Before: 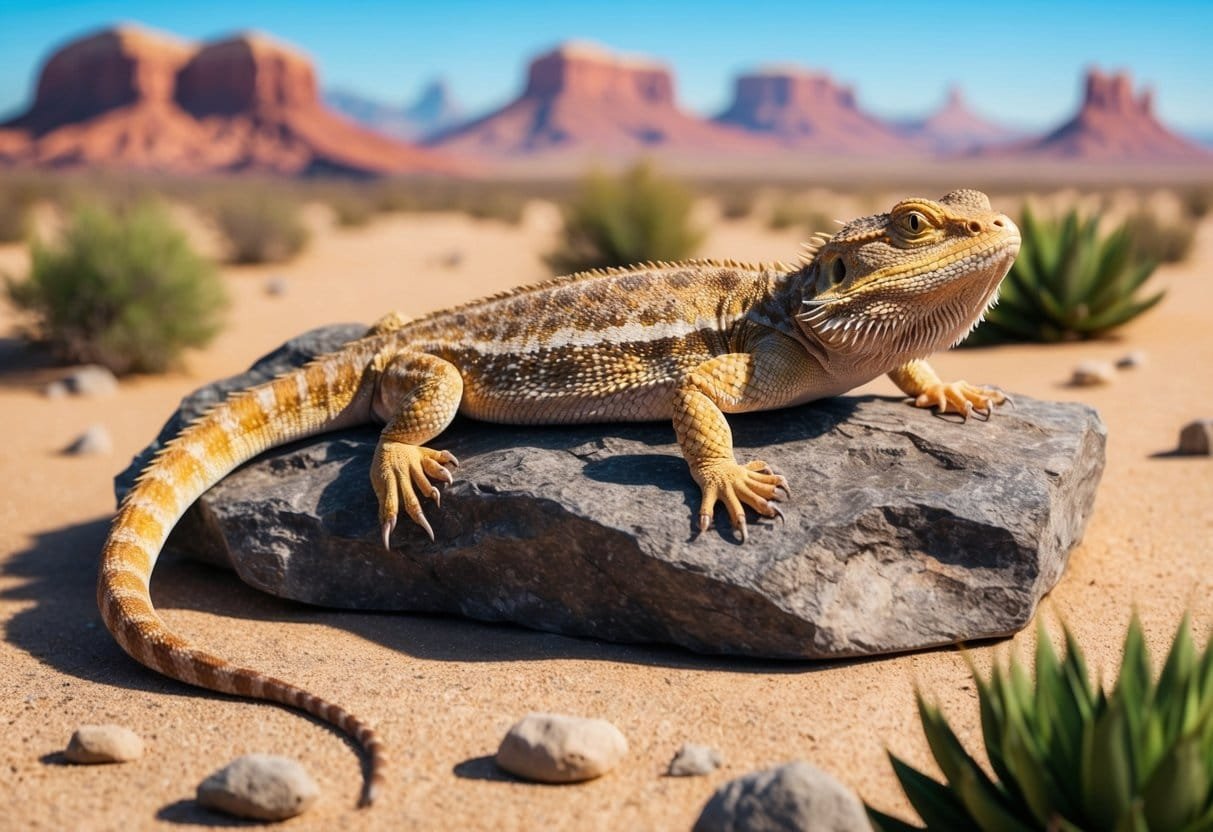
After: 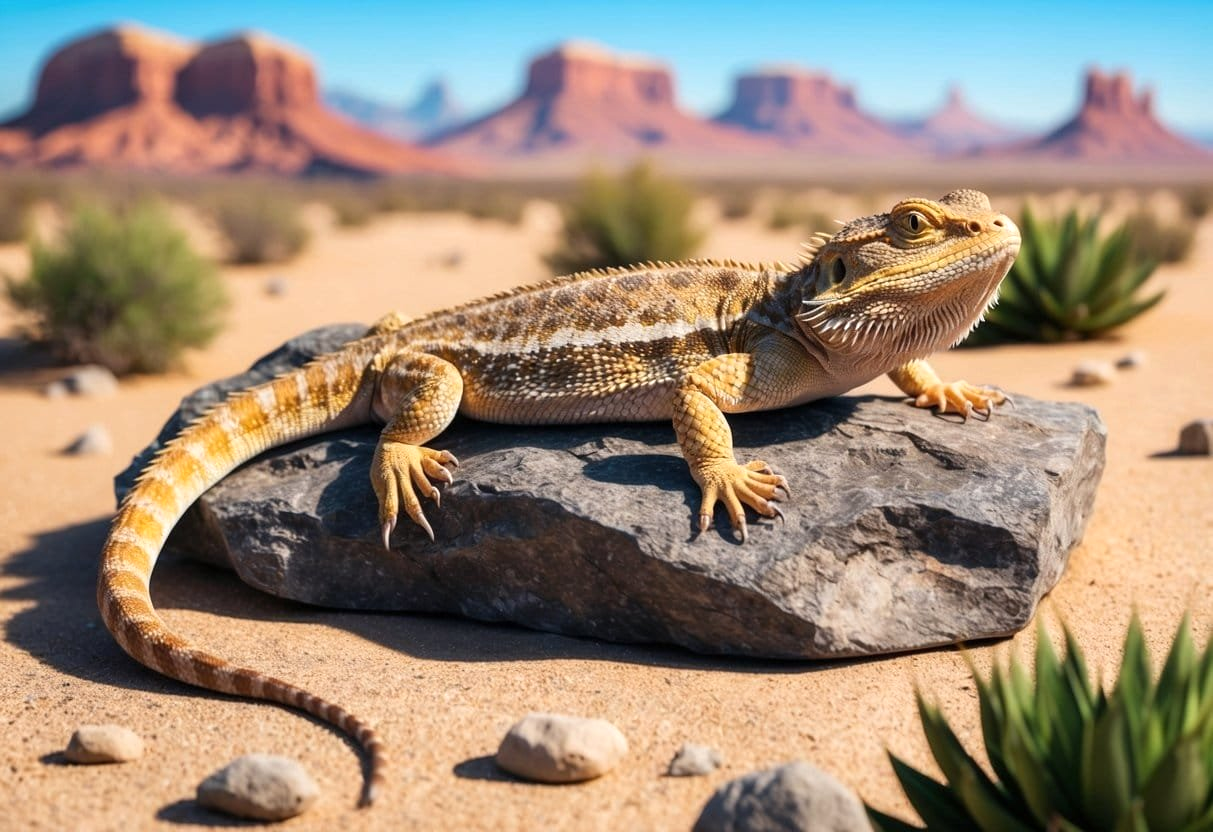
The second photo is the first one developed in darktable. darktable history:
exposure: exposure 0.202 EV, compensate exposure bias true, compensate highlight preservation false
color correction: highlights b* -0.006, saturation 0.987
